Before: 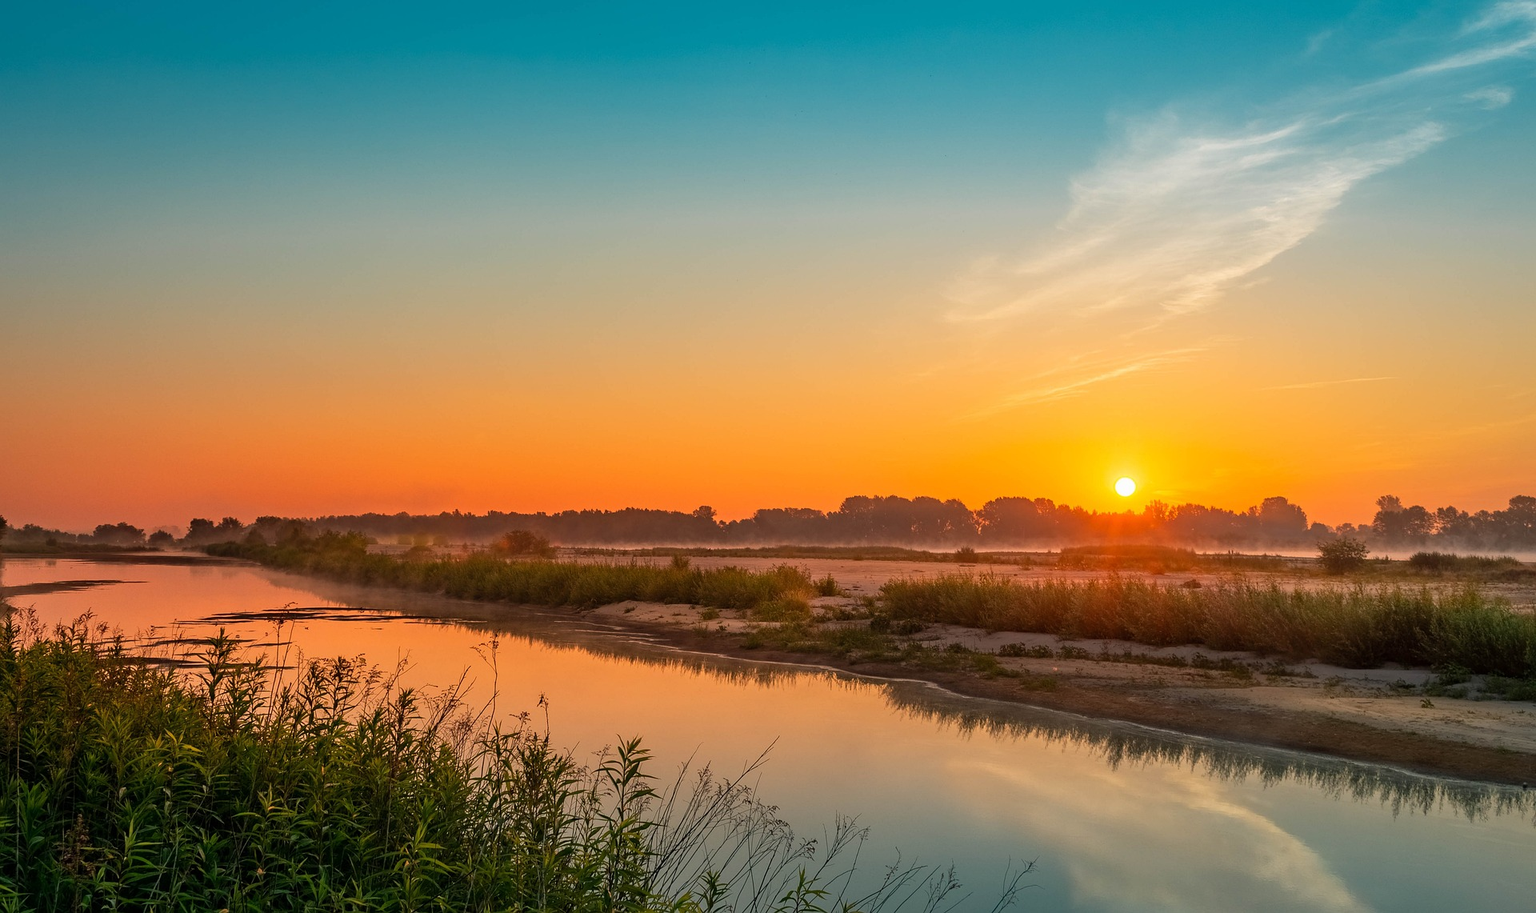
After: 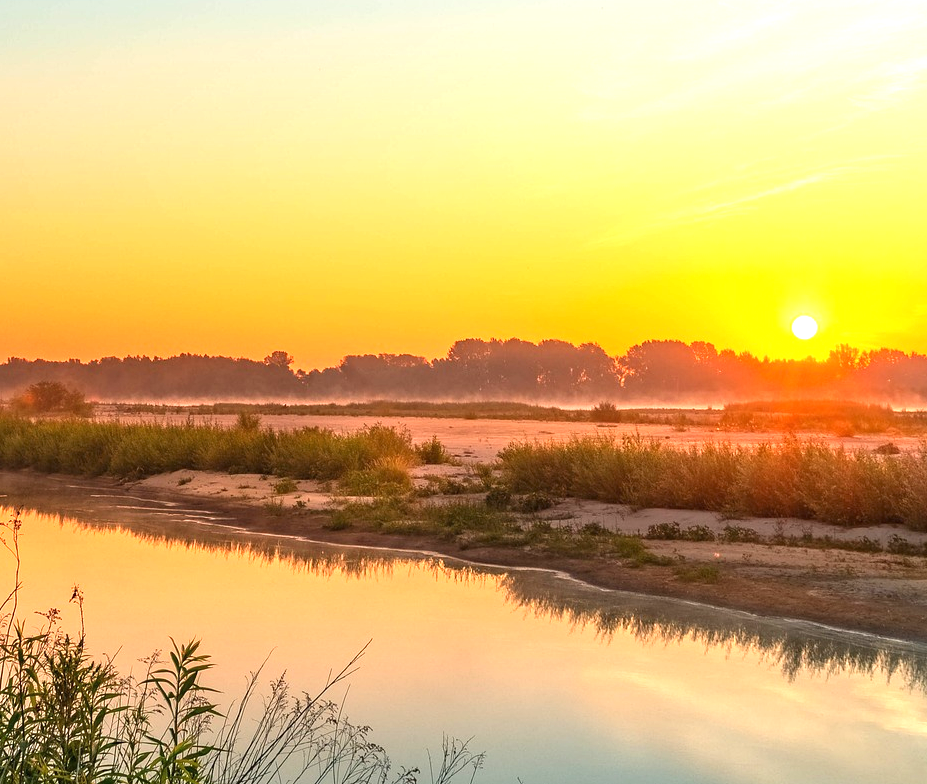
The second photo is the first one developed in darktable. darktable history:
crop: left 31.379%, top 24.658%, right 20.326%, bottom 6.628%
exposure: black level correction 0, exposure 1.1 EV, compensate exposure bias true, compensate highlight preservation false
tone equalizer: on, module defaults
